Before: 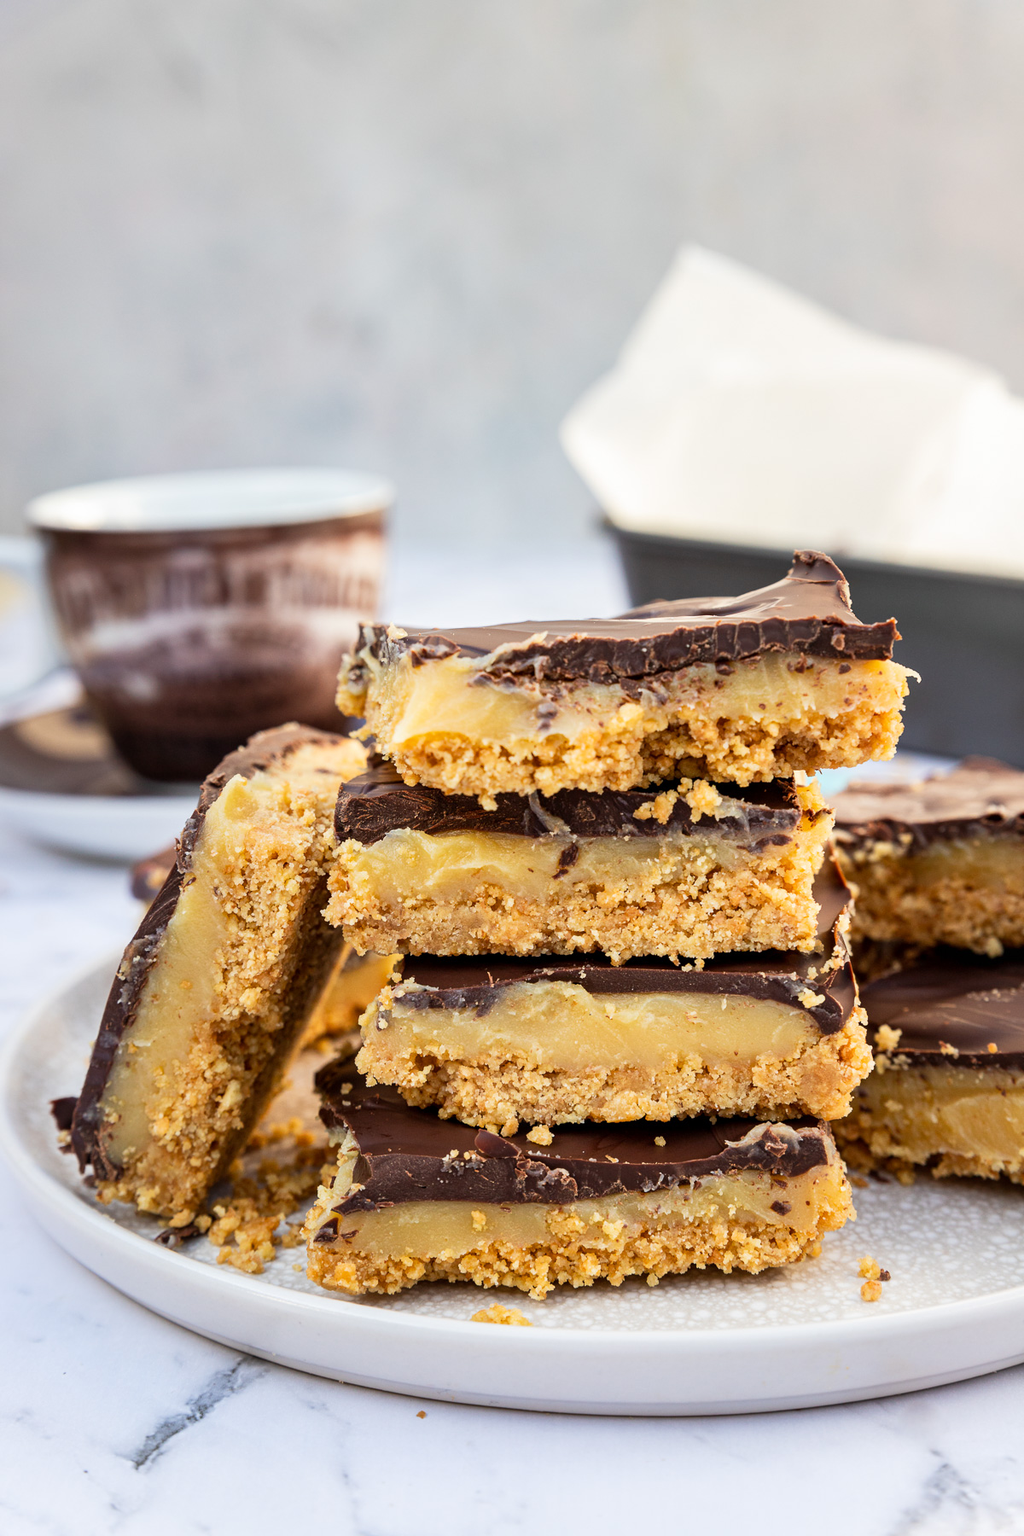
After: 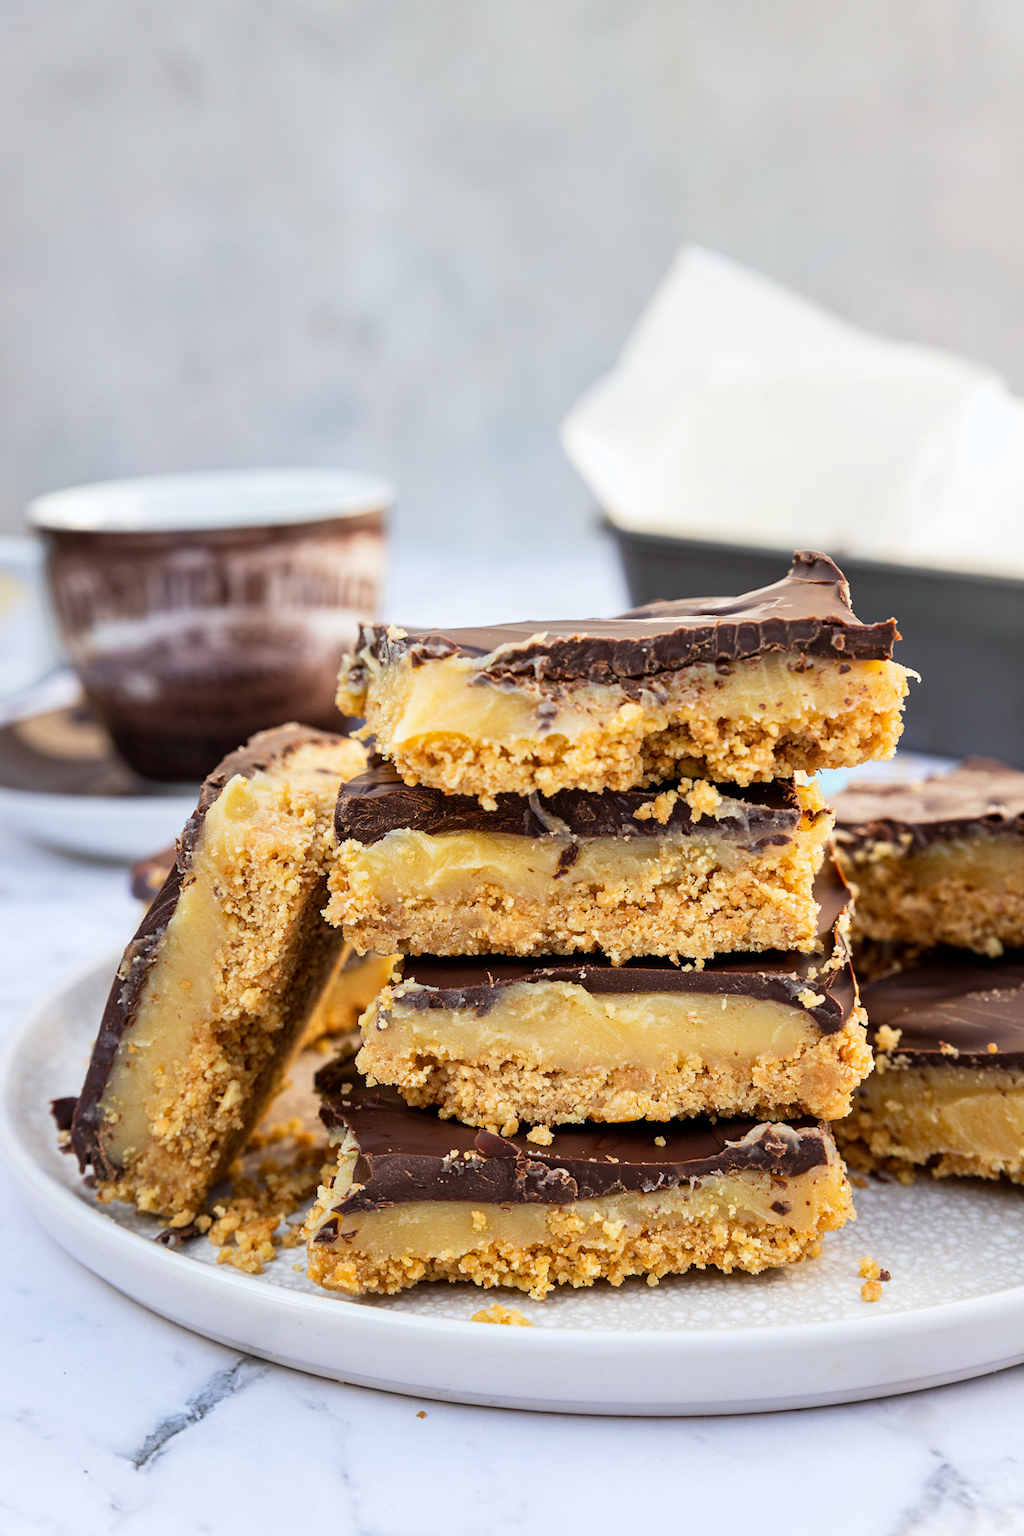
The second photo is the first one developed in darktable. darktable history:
white balance: red 0.988, blue 1.017
